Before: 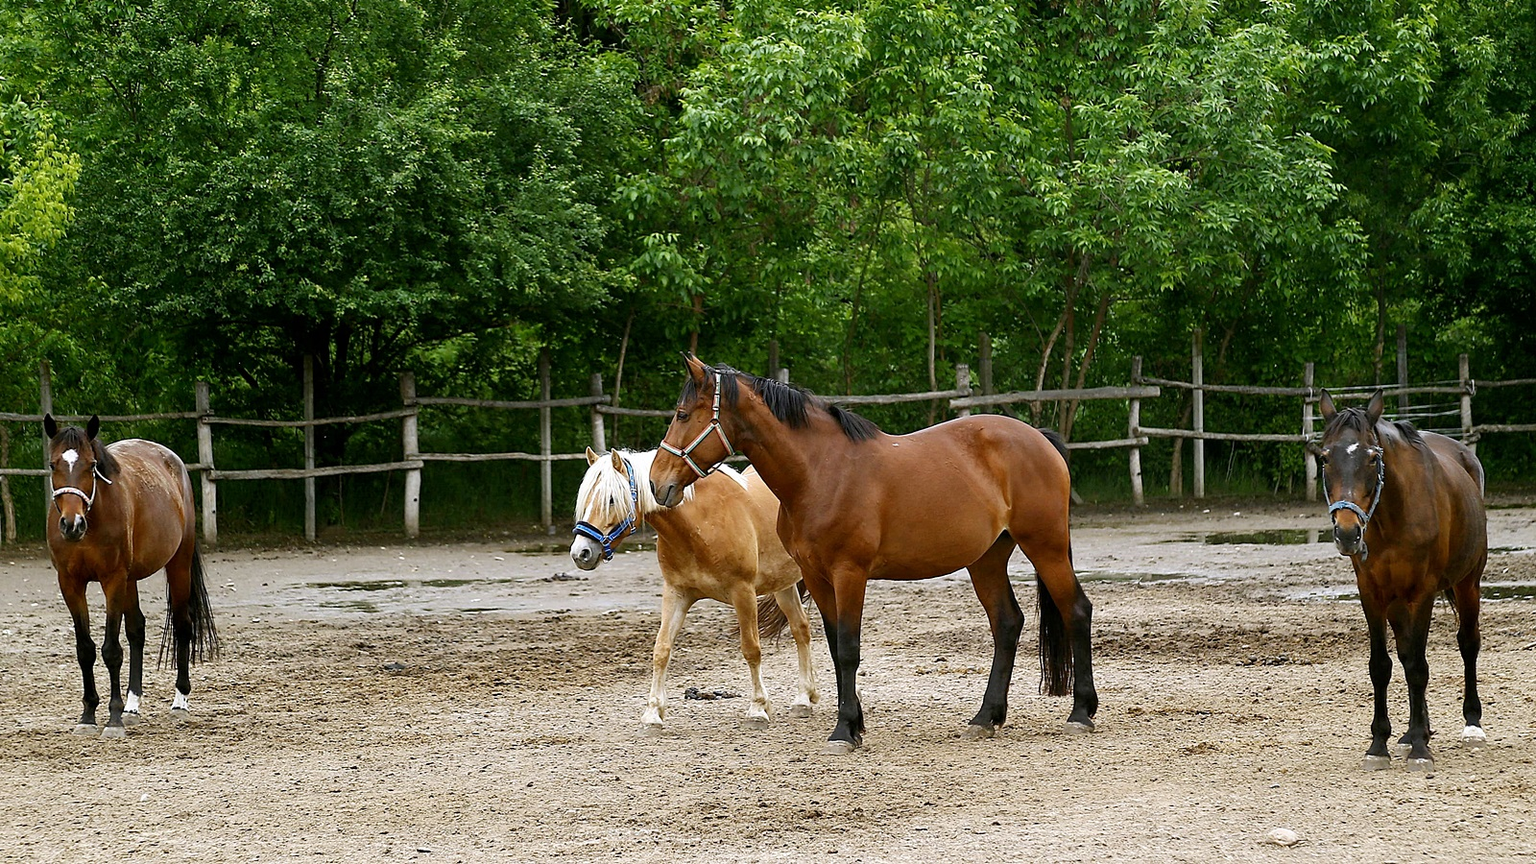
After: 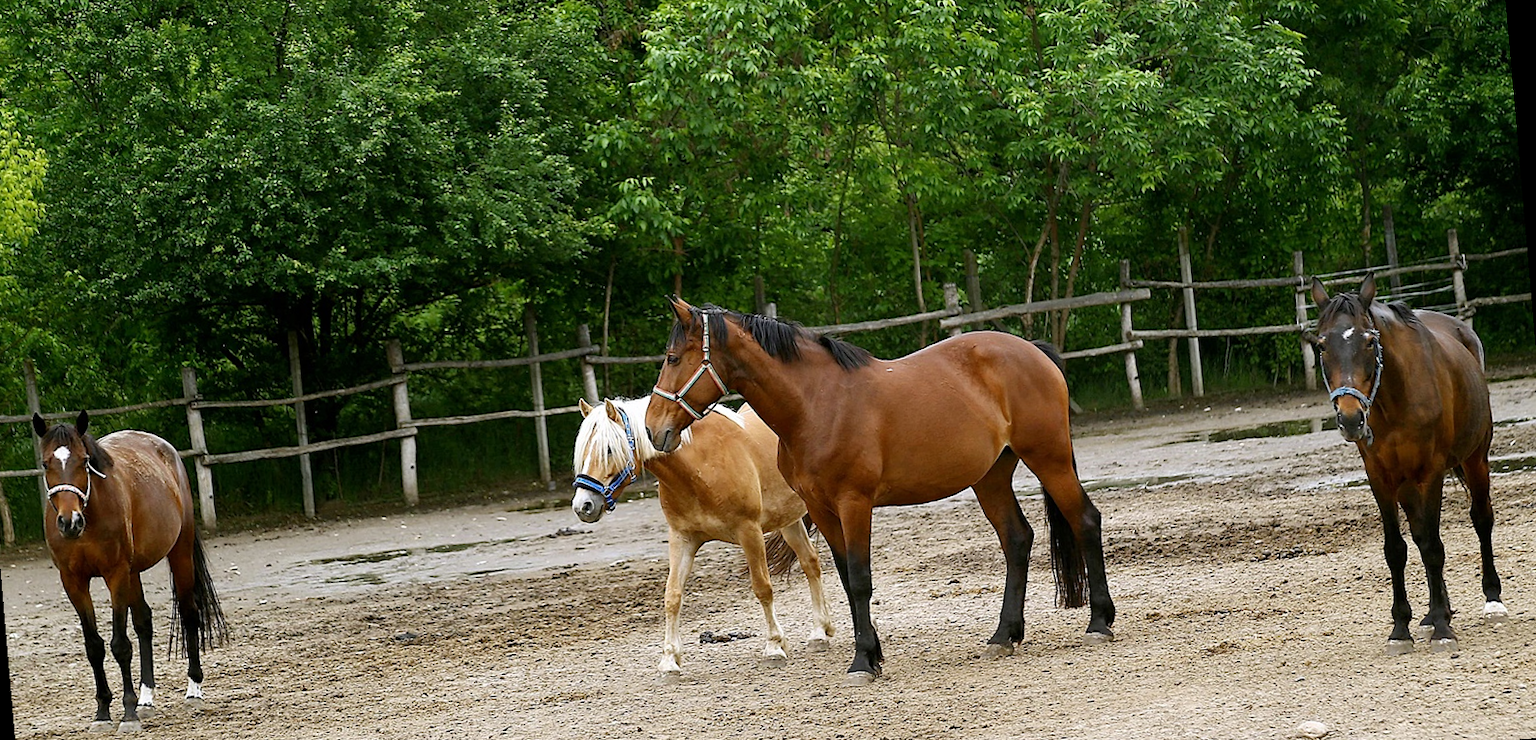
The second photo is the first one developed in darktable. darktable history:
crop and rotate: left 2.991%, top 13.302%, right 1.981%, bottom 12.636%
rotate and perspective: rotation -4.98°, automatic cropping off
